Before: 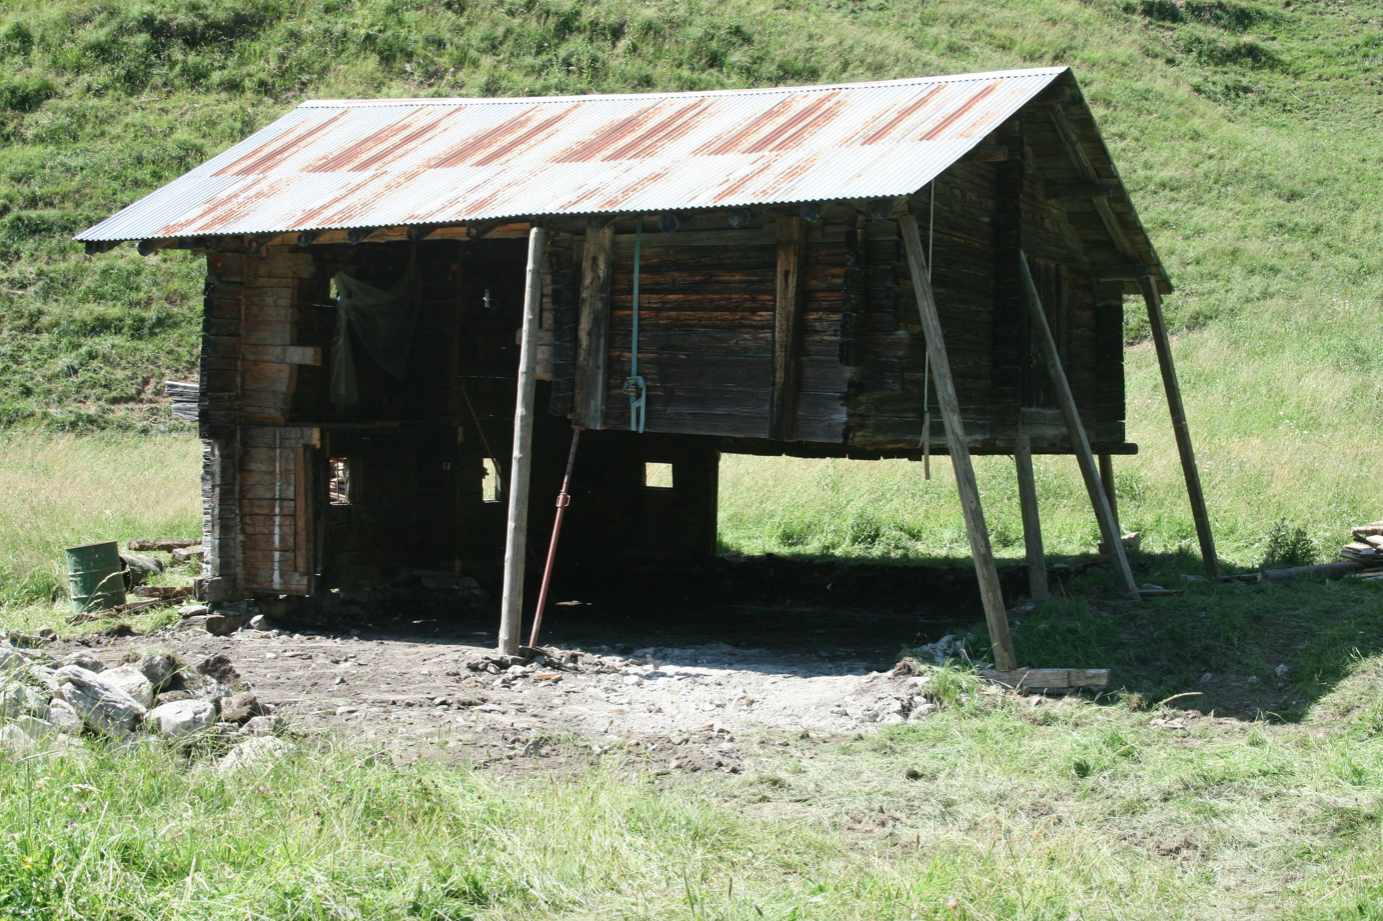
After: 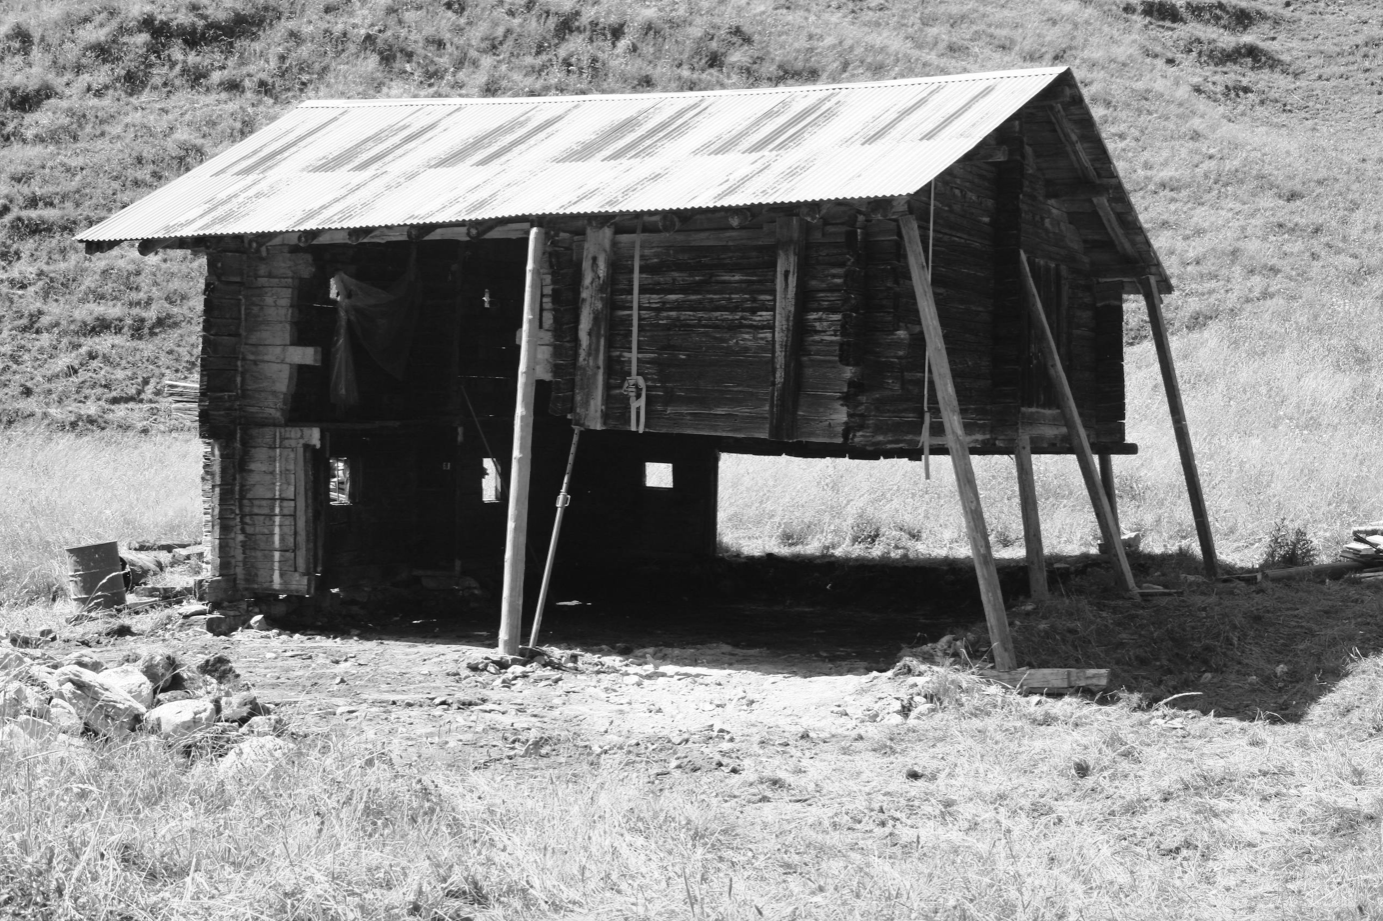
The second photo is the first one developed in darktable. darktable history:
base curve: curves: ch0 [(0, 0) (0.032, 0.025) (0.121, 0.166) (0.206, 0.329) (0.605, 0.79) (1, 1)], preserve colors none
shadows and highlights: on, module defaults
monochrome: on, module defaults
